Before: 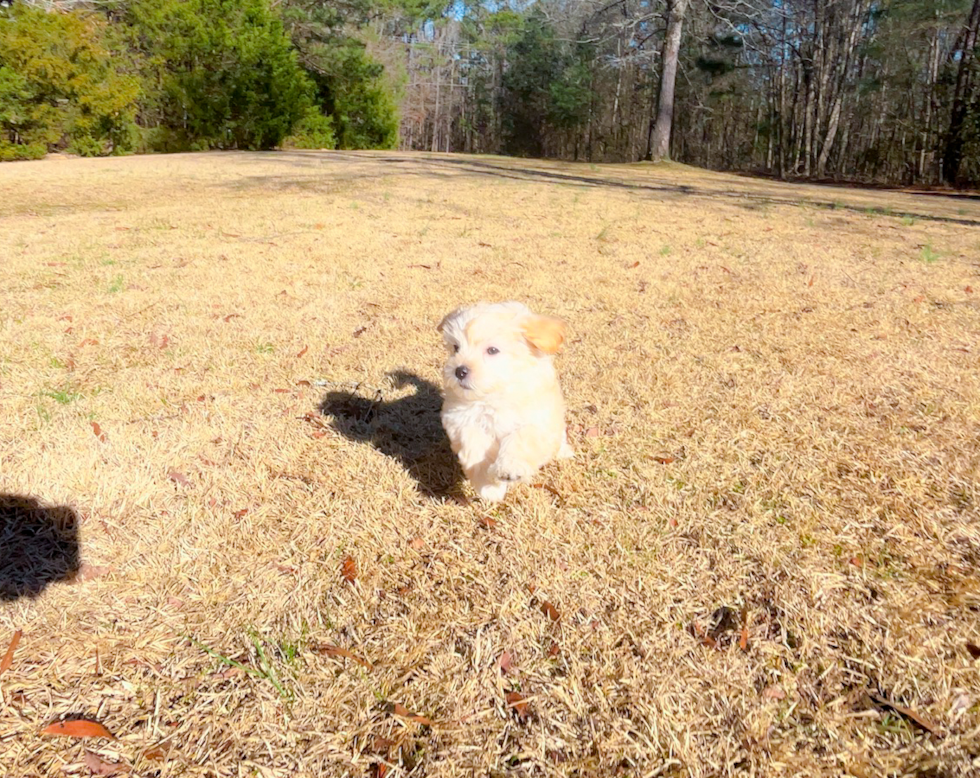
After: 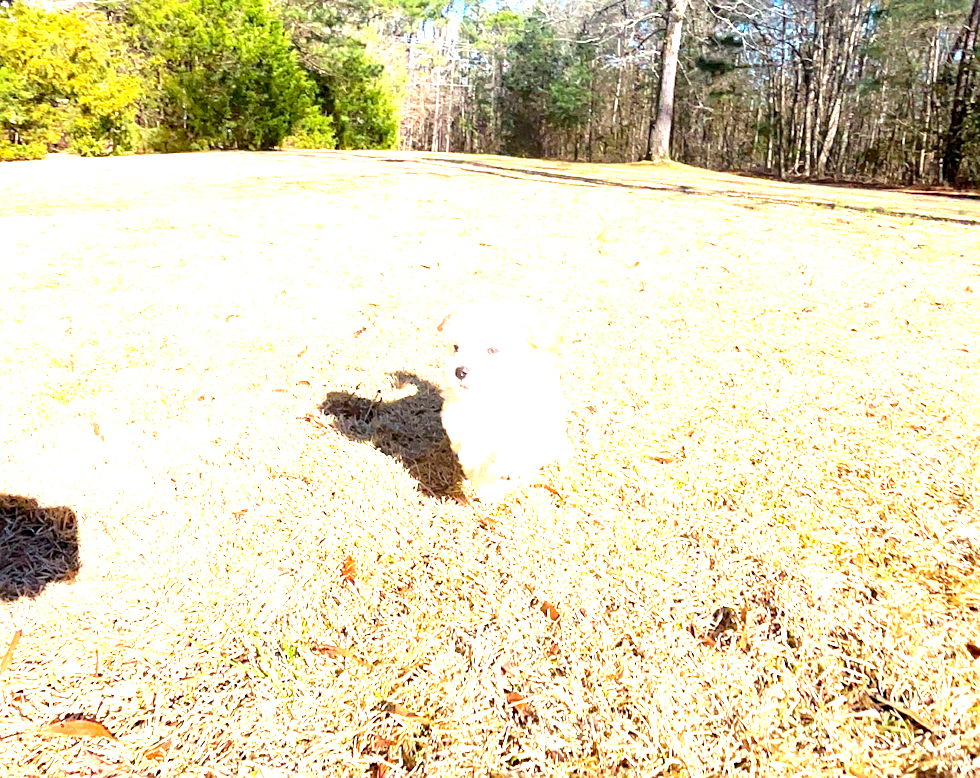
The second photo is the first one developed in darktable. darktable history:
color correction: highlights a* 0.816, highlights b* 2.78, saturation 1.1
sharpen: on, module defaults
exposure: black level correction 0, exposure 1.45 EV, compensate exposure bias true, compensate highlight preservation false
shadows and highlights: radius 110.86, shadows 51.09, white point adjustment 9.16, highlights -4.17, highlights color adjustment 32.2%, soften with gaussian
